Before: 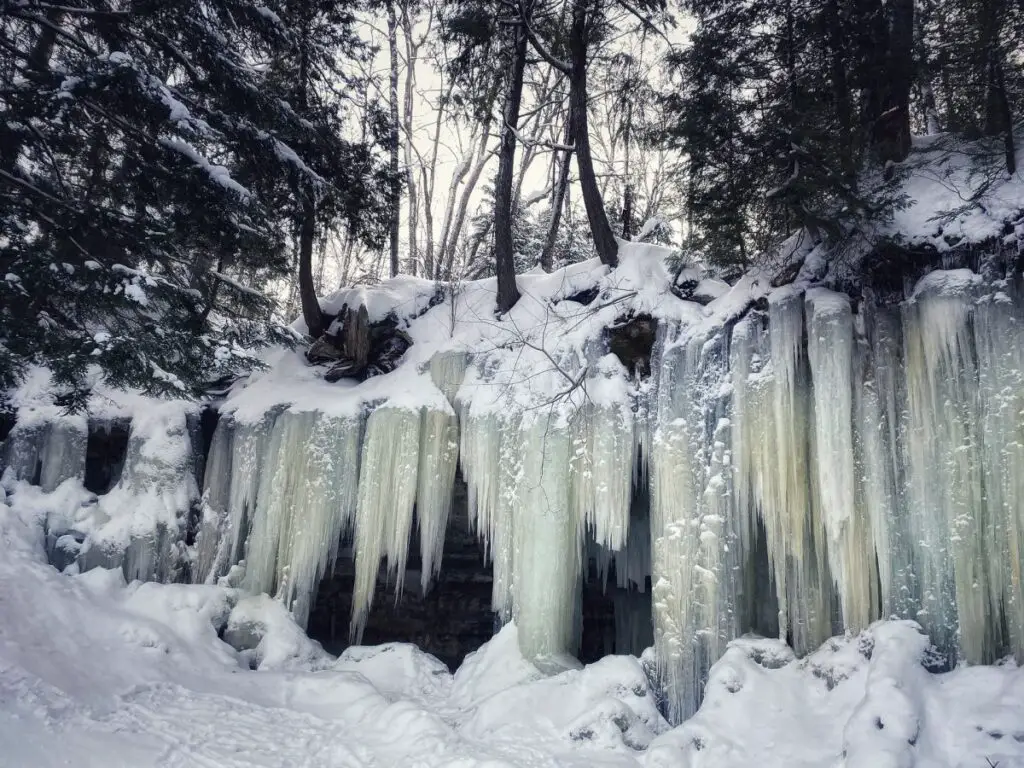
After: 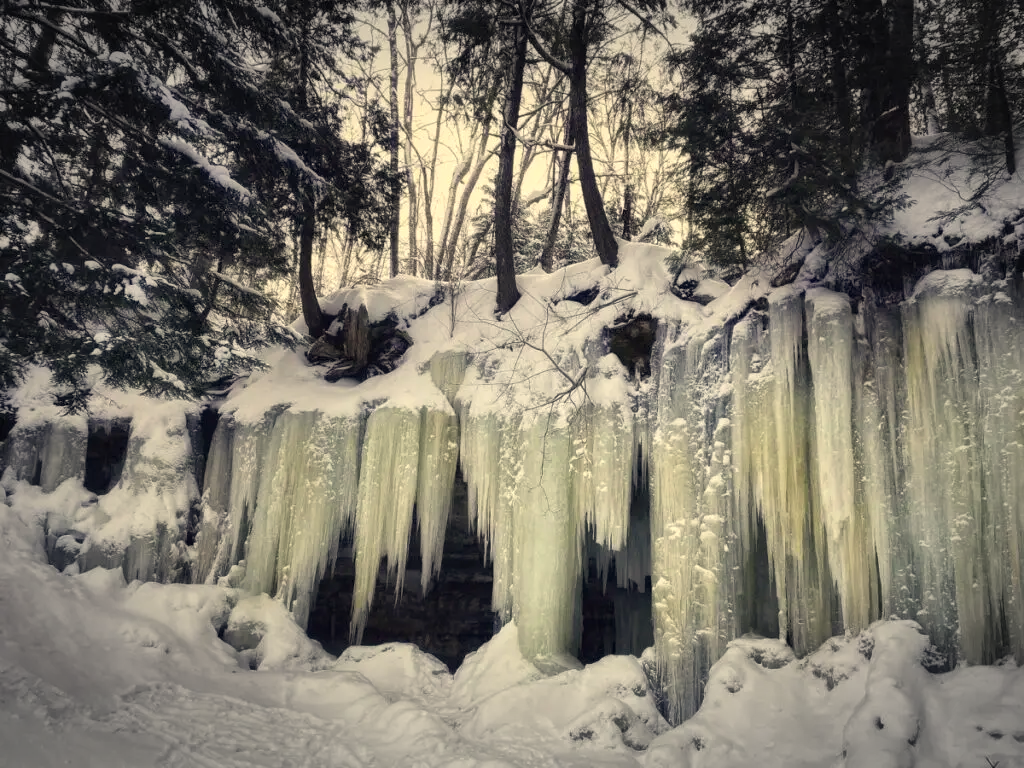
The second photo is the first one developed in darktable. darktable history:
vignetting: fall-off start 79.43%, saturation -0.649, width/height ratio 1.327, unbound false
color correction: highlights a* 2.72, highlights b* 22.8
shadows and highlights: low approximation 0.01, soften with gaussian
